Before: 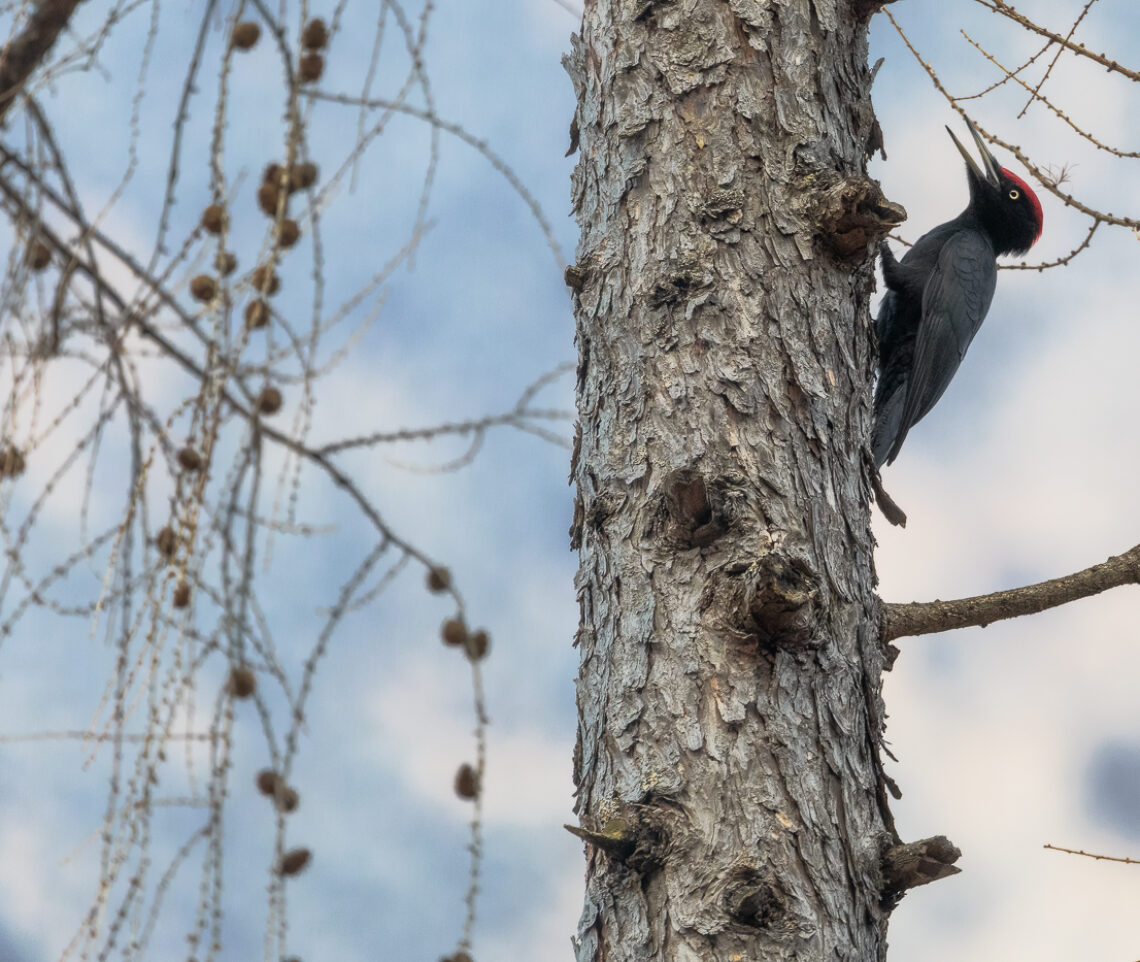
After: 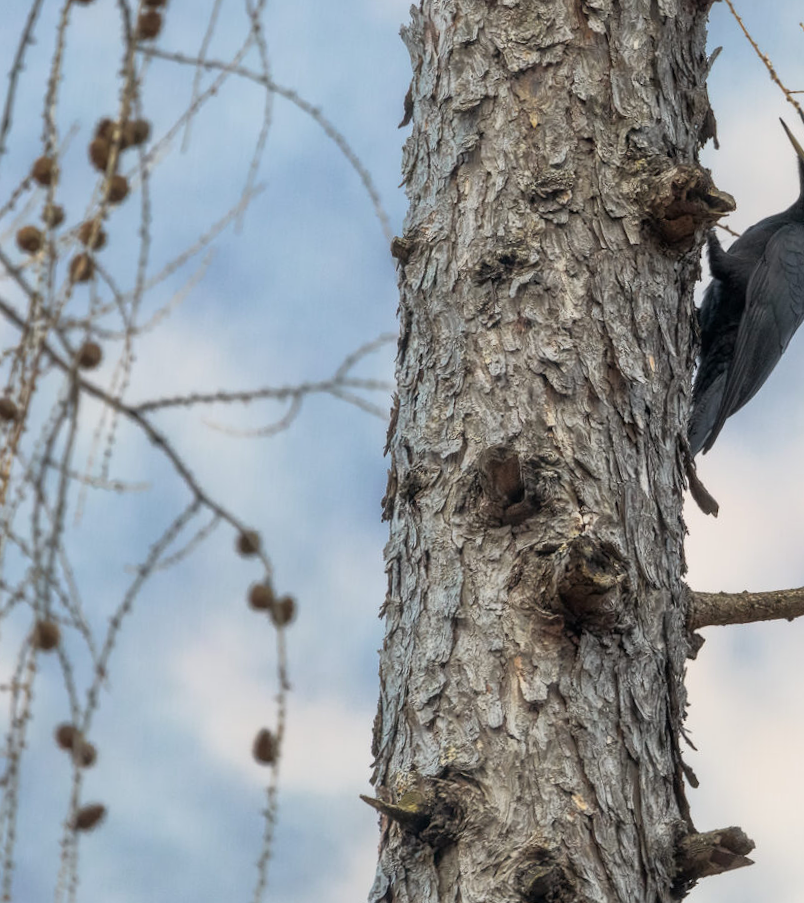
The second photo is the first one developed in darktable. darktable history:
crop and rotate: angle -3.17°, left 14.151%, top 0.022%, right 10.801%, bottom 0.065%
exposure: black level correction 0.001, exposure 0.017 EV, compensate highlight preservation false
